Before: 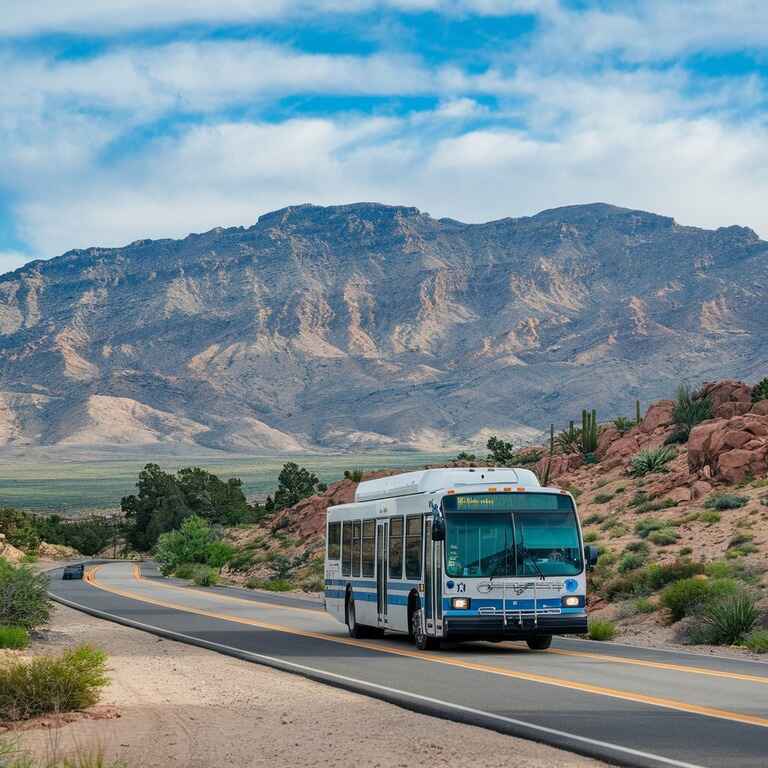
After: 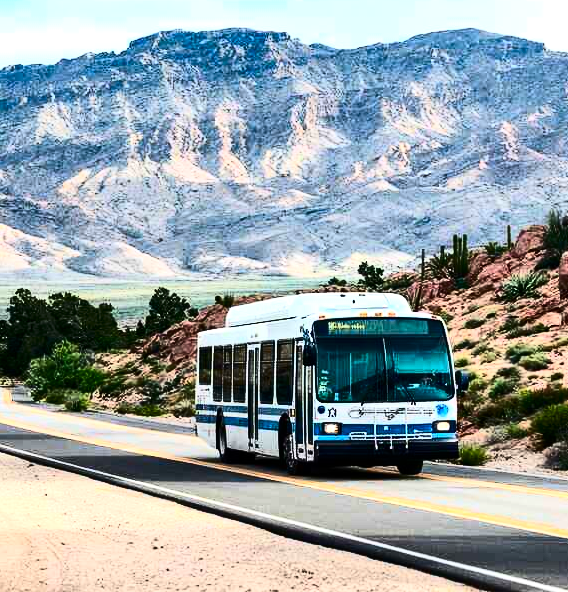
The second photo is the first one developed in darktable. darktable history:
crop: left 16.871%, top 22.857%, right 9.116%
contrast brightness saturation: contrast 0.4, brightness 0.05, saturation 0.25
tone equalizer: -8 EV -1.08 EV, -7 EV -1.01 EV, -6 EV -0.867 EV, -5 EV -0.578 EV, -3 EV 0.578 EV, -2 EV 0.867 EV, -1 EV 1.01 EV, +0 EV 1.08 EV, edges refinement/feathering 500, mask exposure compensation -1.57 EV, preserve details no
